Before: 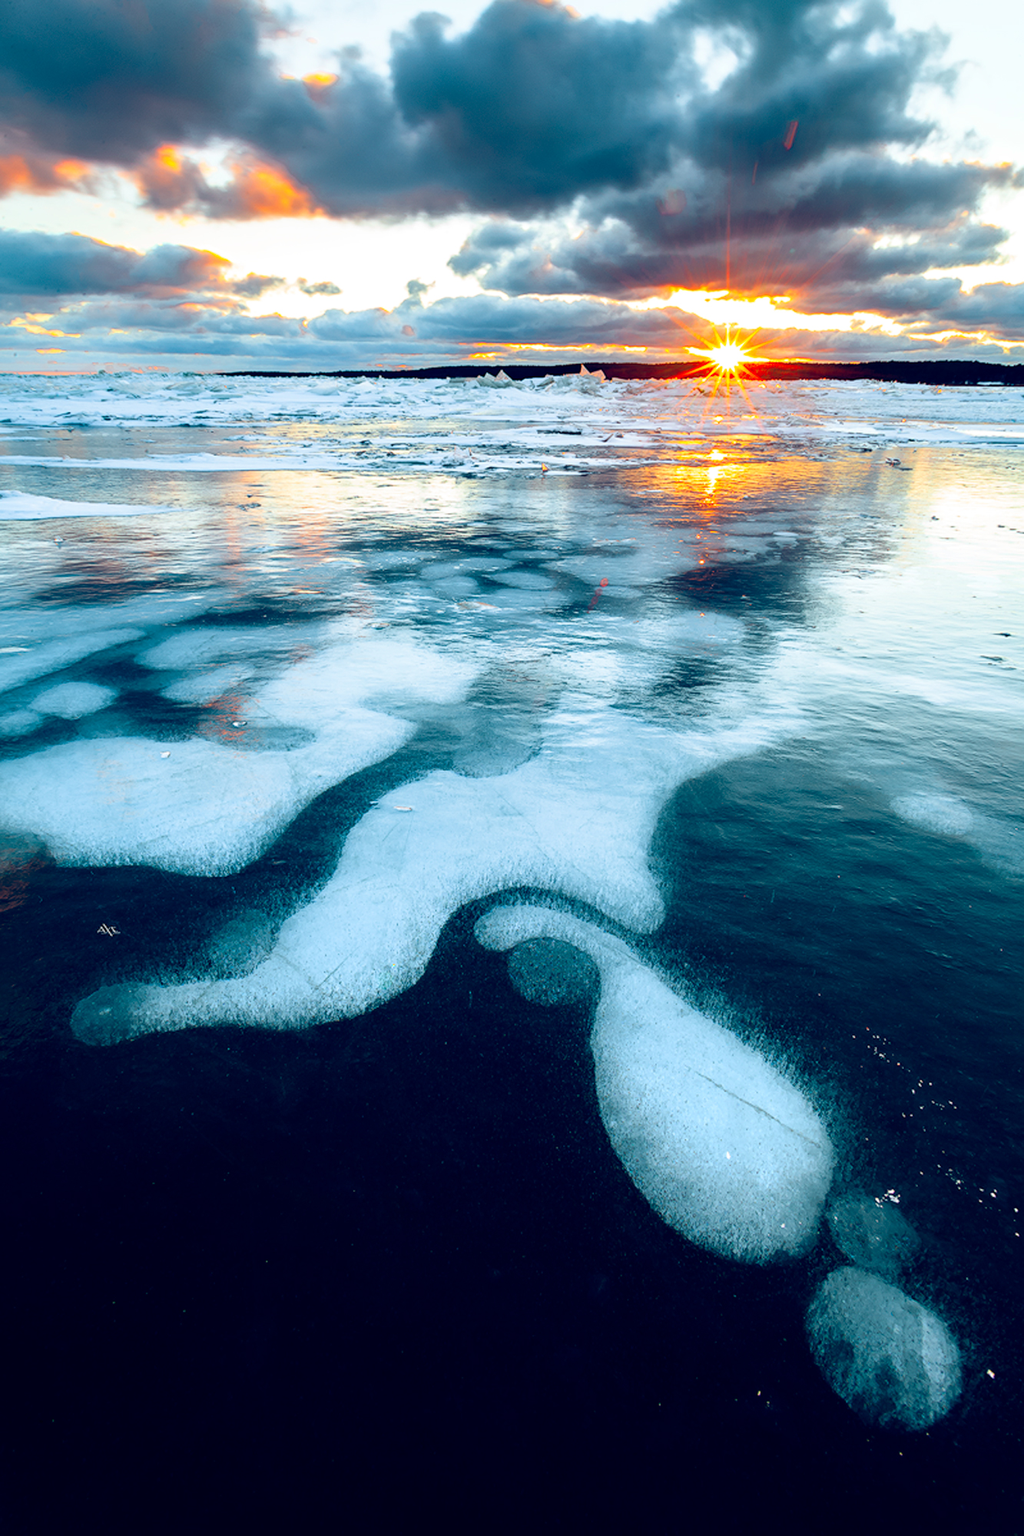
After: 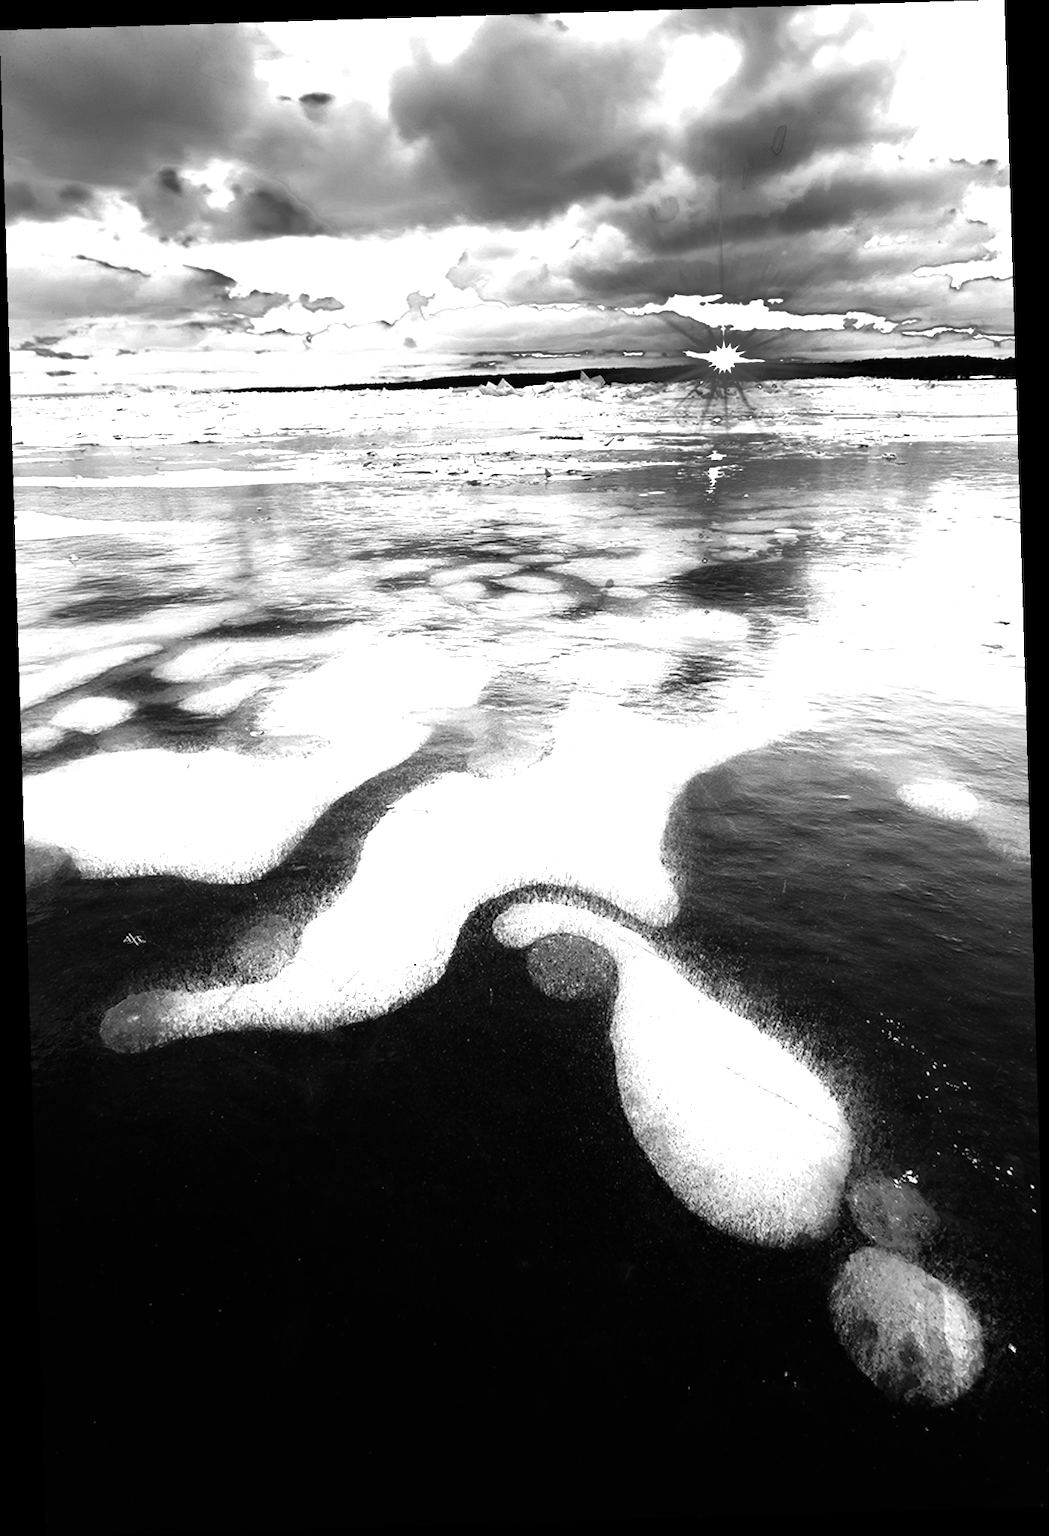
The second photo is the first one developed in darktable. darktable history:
color zones: curves: ch0 [(0.287, 0.048) (0.493, 0.484) (0.737, 0.816)]; ch1 [(0, 0) (0.143, 0) (0.286, 0) (0.429, 0) (0.571, 0) (0.714, 0) (0.857, 0)]
rotate and perspective: rotation -1.75°, automatic cropping off
tone equalizer: -8 EV -0.417 EV, -7 EV -0.389 EV, -6 EV -0.333 EV, -5 EV -0.222 EV, -3 EV 0.222 EV, -2 EV 0.333 EV, -1 EV 0.389 EV, +0 EV 0.417 EV, edges refinement/feathering 500, mask exposure compensation -1.57 EV, preserve details no
